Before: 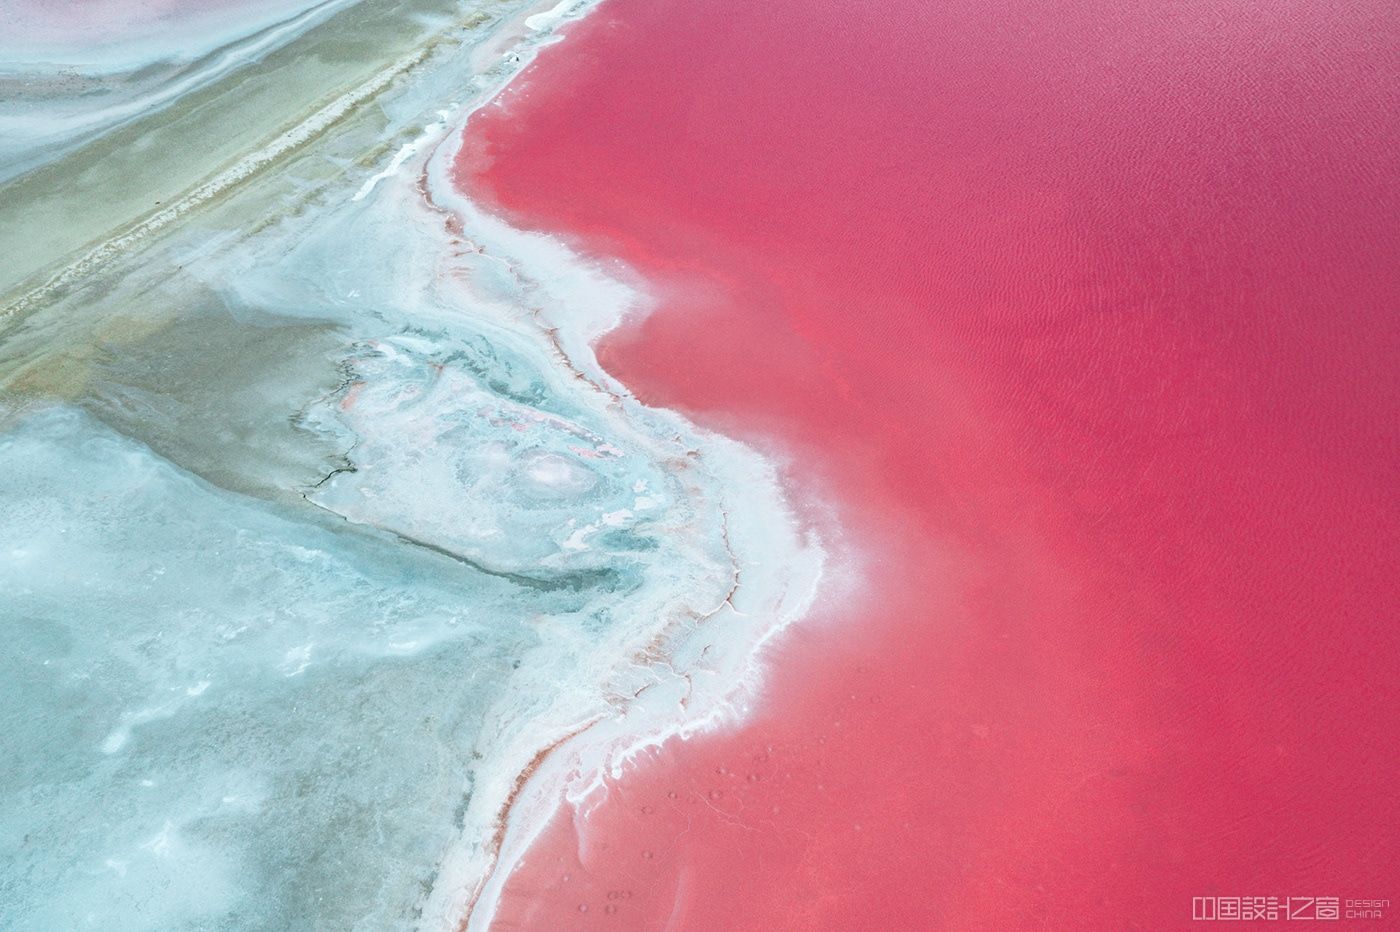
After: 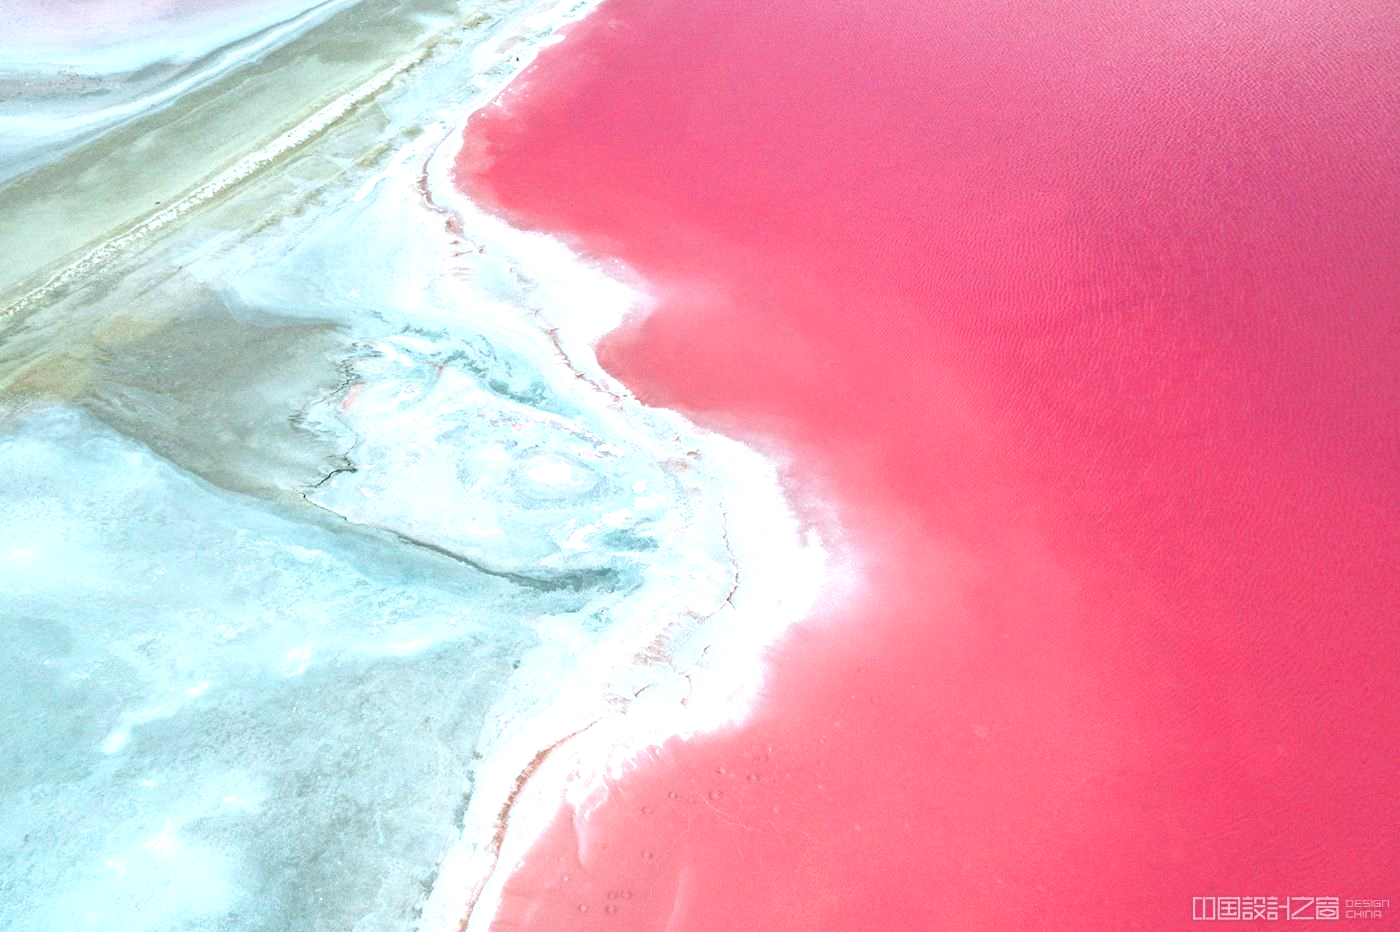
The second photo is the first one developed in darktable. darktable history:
exposure: exposure 0.564 EV, compensate highlight preservation false
